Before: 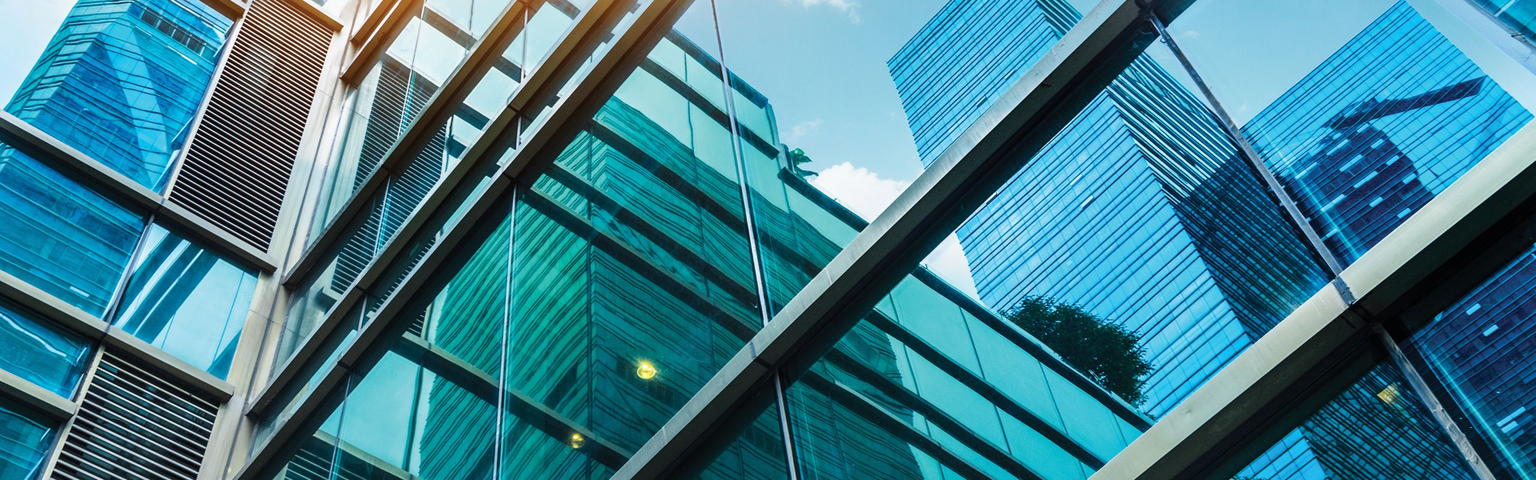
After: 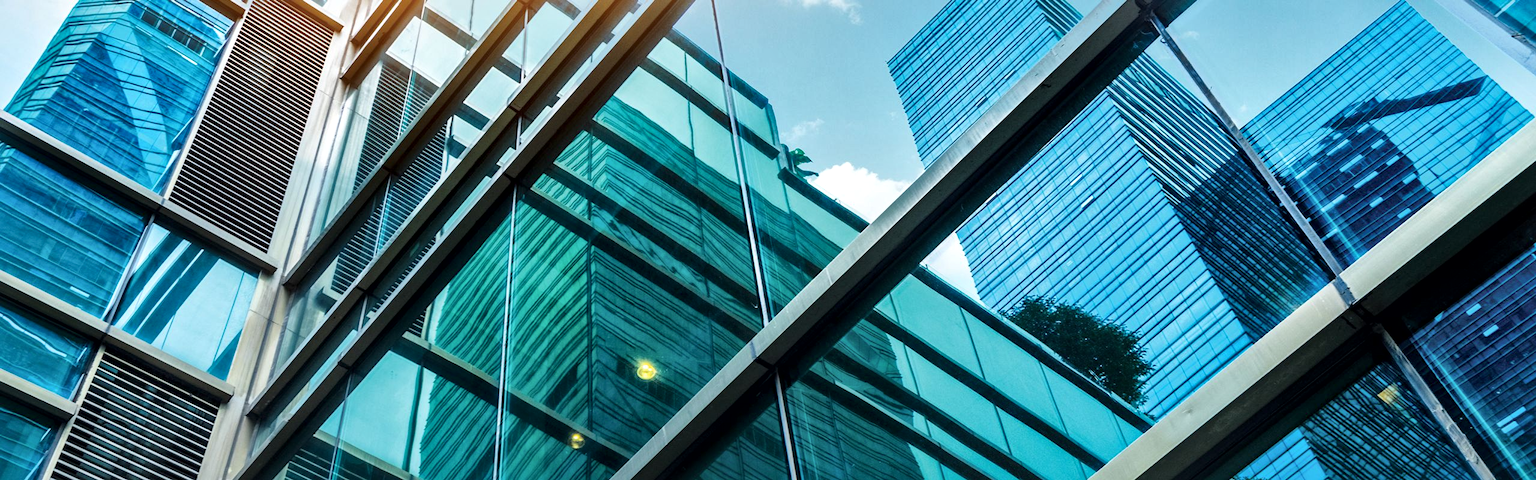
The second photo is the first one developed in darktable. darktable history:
local contrast: mode bilateral grid, contrast 20, coarseness 50, detail 171%, midtone range 0.2
tone equalizer: on, module defaults
